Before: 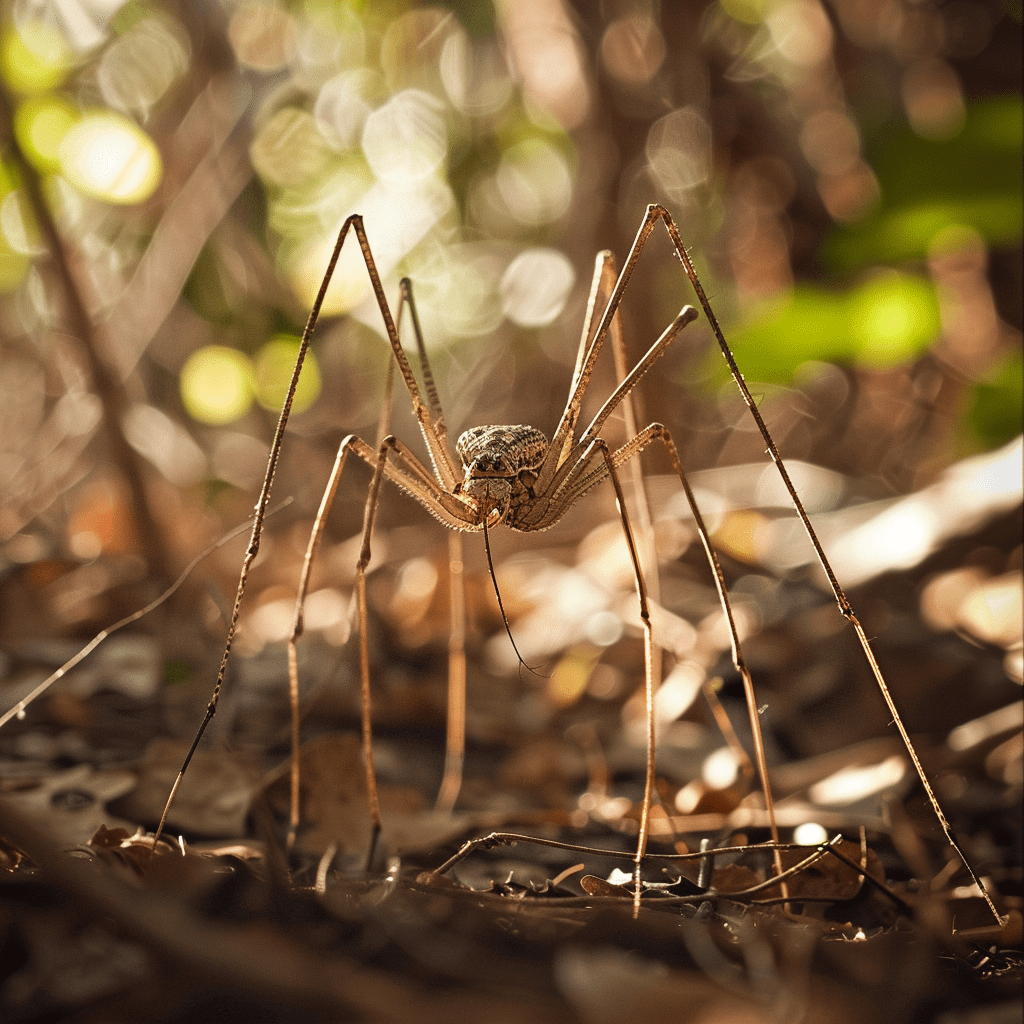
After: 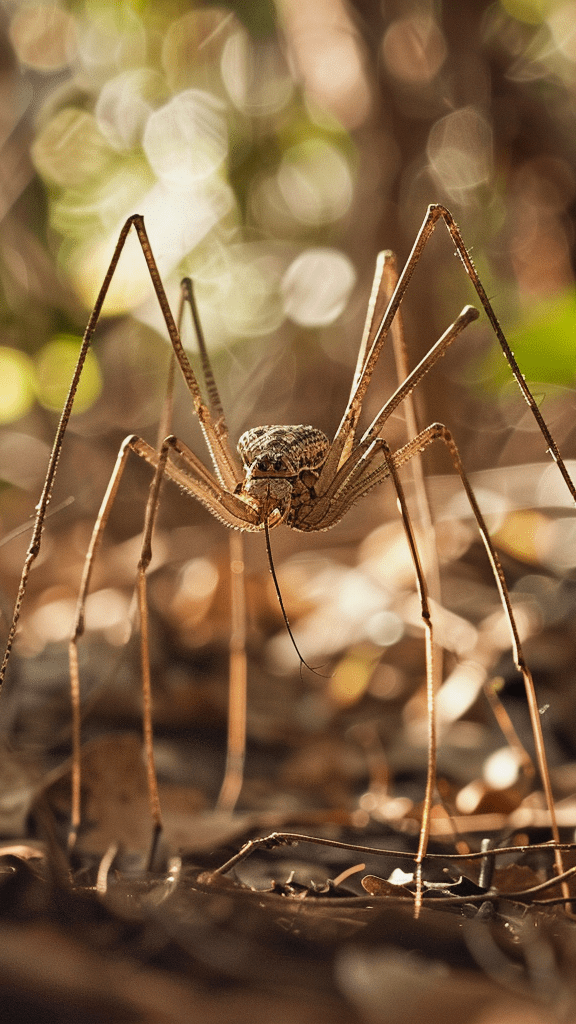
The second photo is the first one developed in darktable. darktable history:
crop: left 21.479%, right 22.214%
shadows and highlights: shadows 49.25, highlights -42.23, highlights color adjustment 78.82%, soften with gaussian
exposure: exposure -0.114 EV, compensate highlight preservation false
